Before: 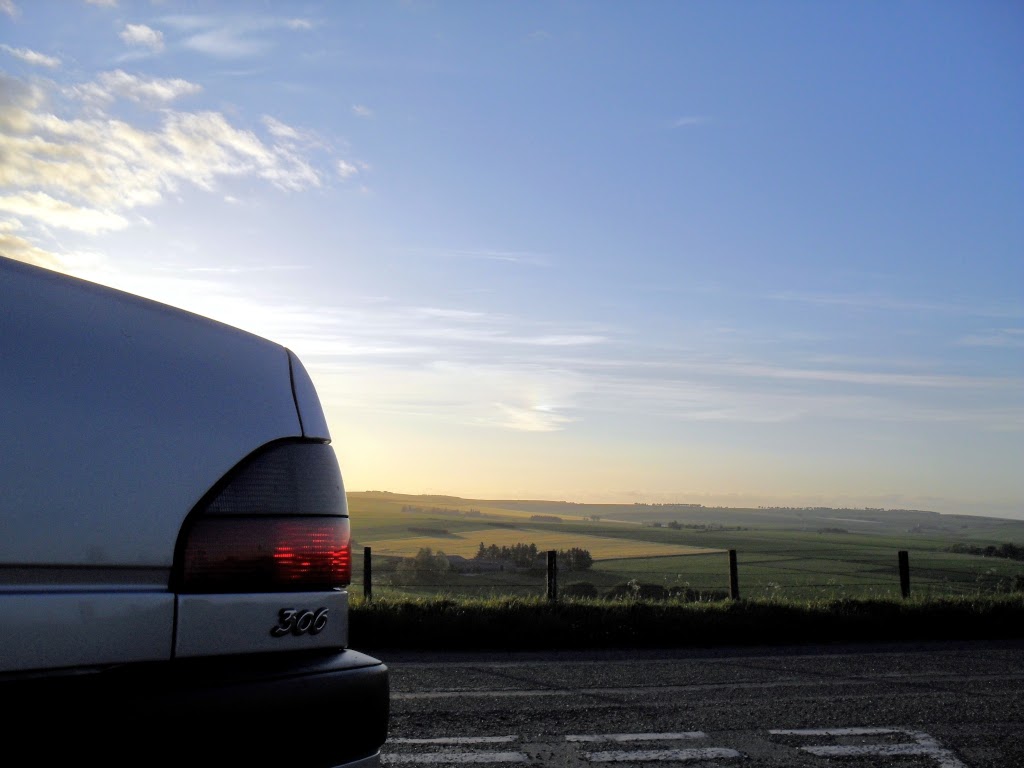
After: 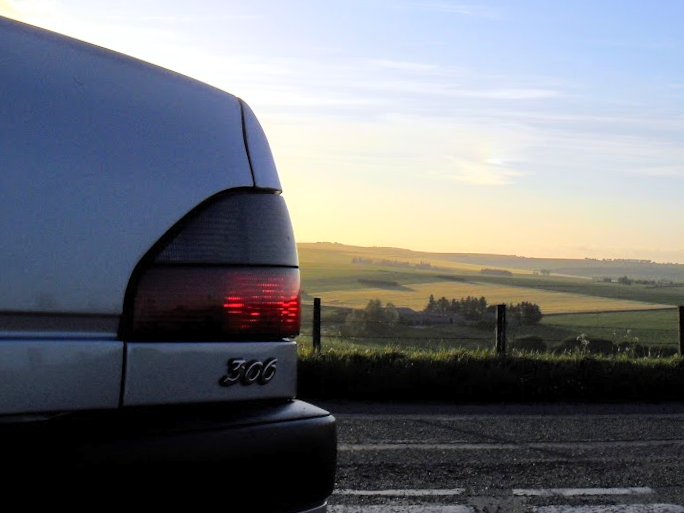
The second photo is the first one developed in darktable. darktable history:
crop and rotate: angle -0.82°, left 3.85%, top 31.828%, right 27.992%
contrast brightness saturation: contrast 0.2, brightness 0.16, saturation 0.22
